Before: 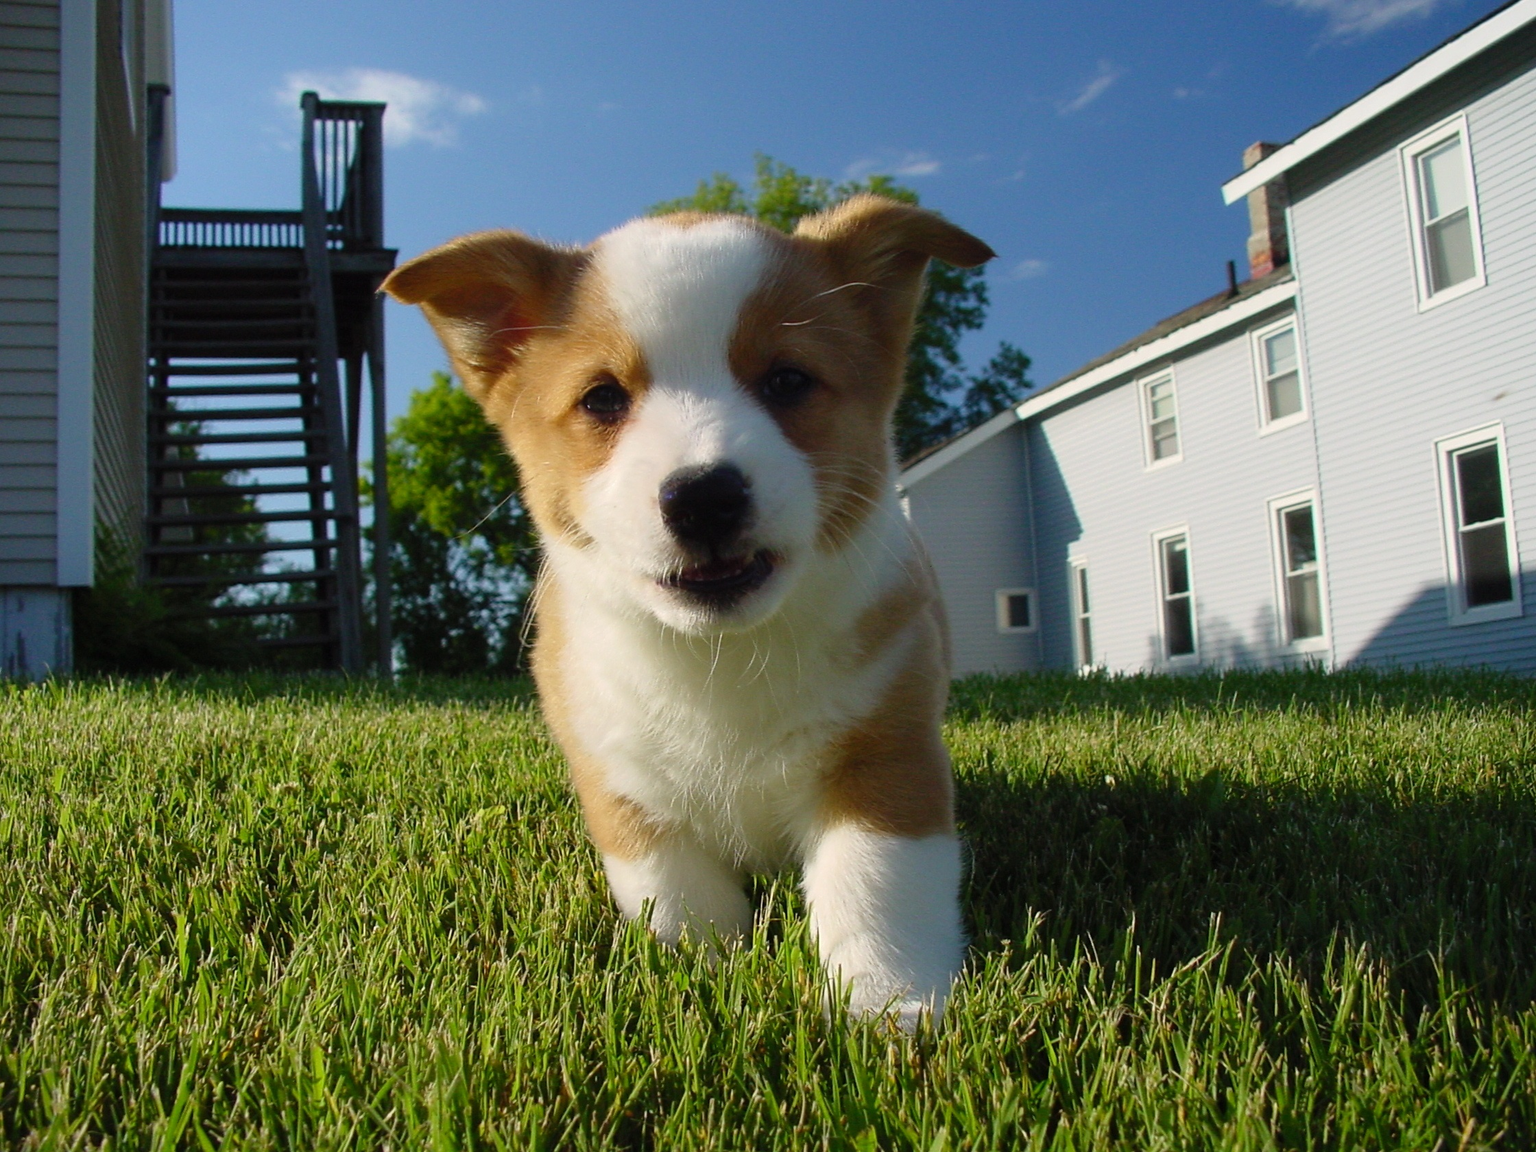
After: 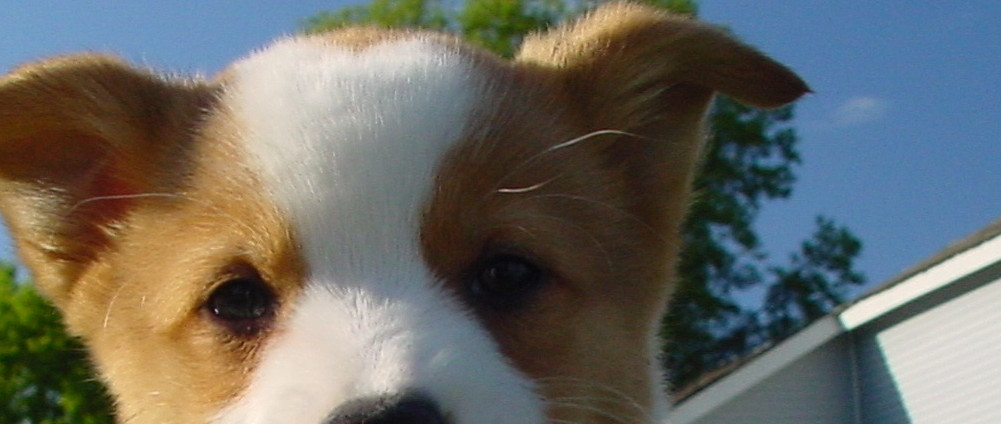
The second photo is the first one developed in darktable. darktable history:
crop: left 28.692%, top 16.793%, right 26.618%, bottom 57.949%
